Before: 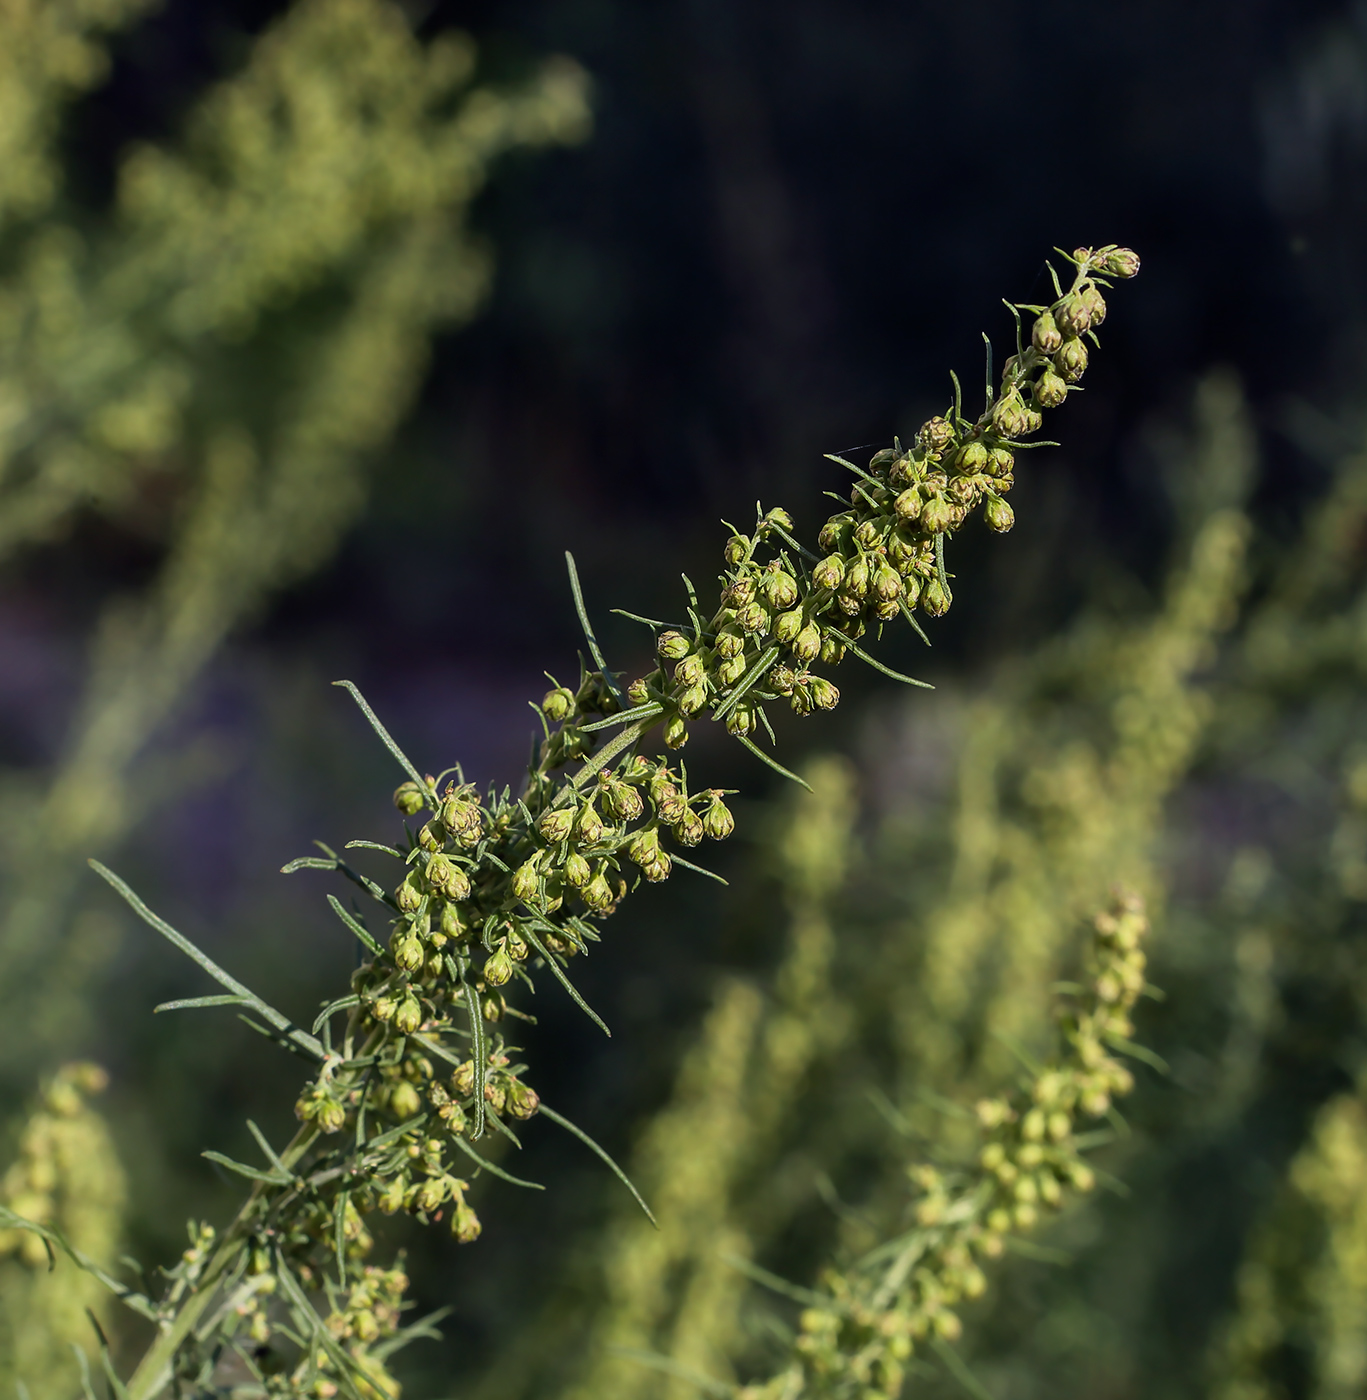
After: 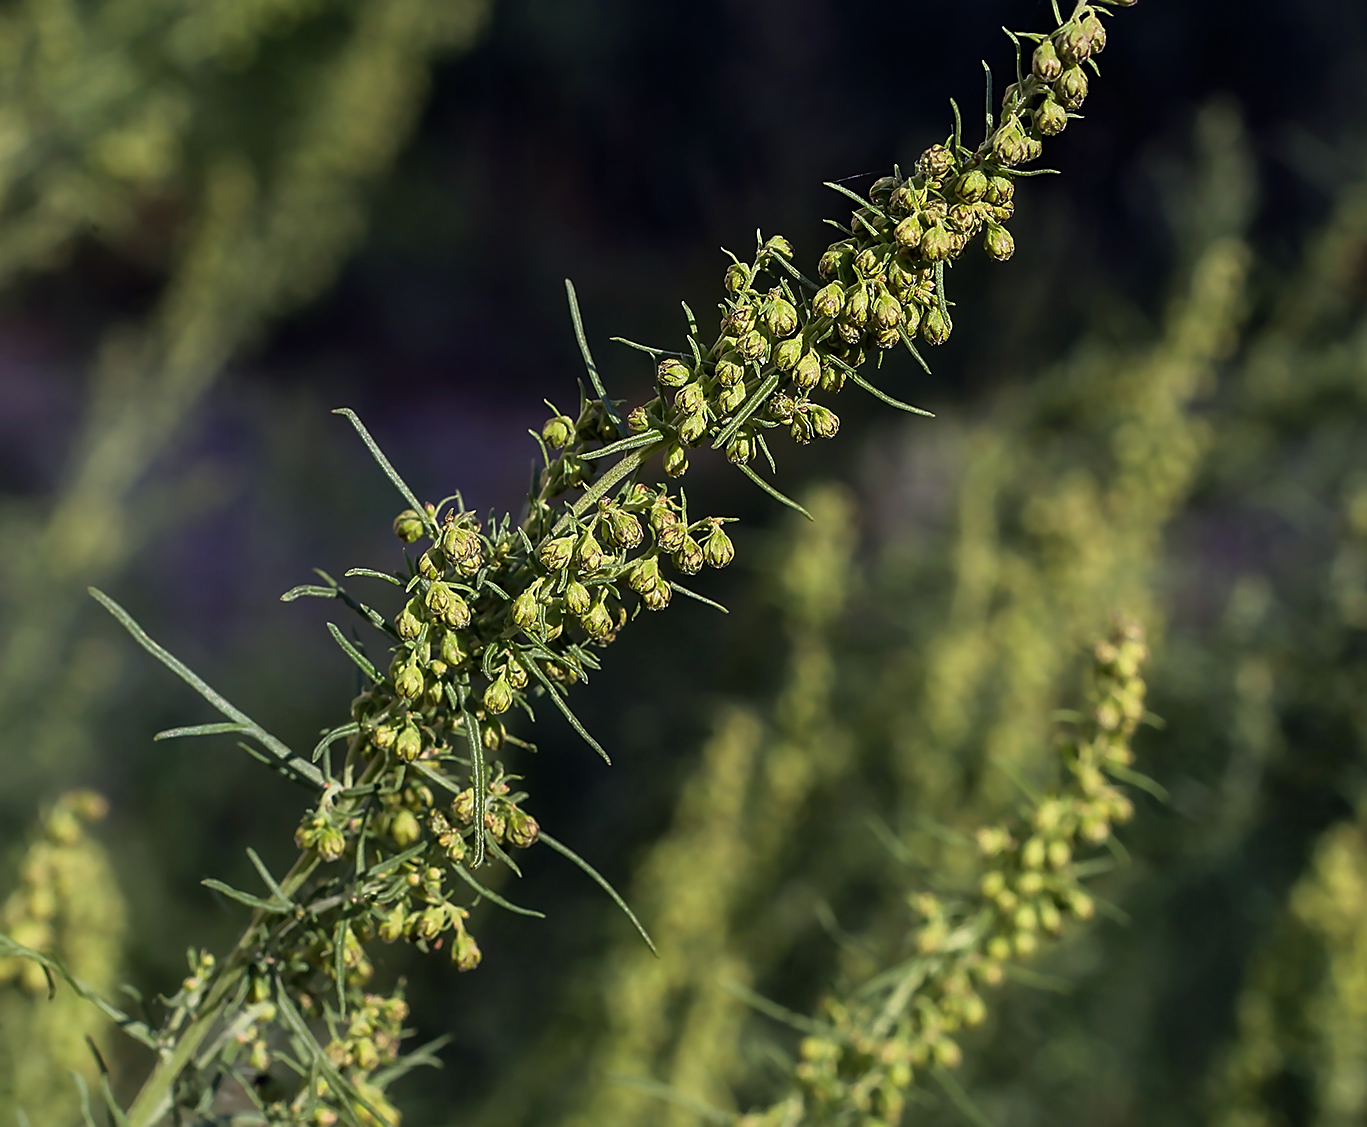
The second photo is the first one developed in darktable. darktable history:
base curve: curves: ch0 [(0, 0) (0.303, 0.277) (1, 1)], preserve colors none
sharpen: on, module defaults
crop and rotate: top 19.471%
tone equalizer: smoothing diameter 24.89%, edges refinement/feathering 11.97, preserve details guided filter
